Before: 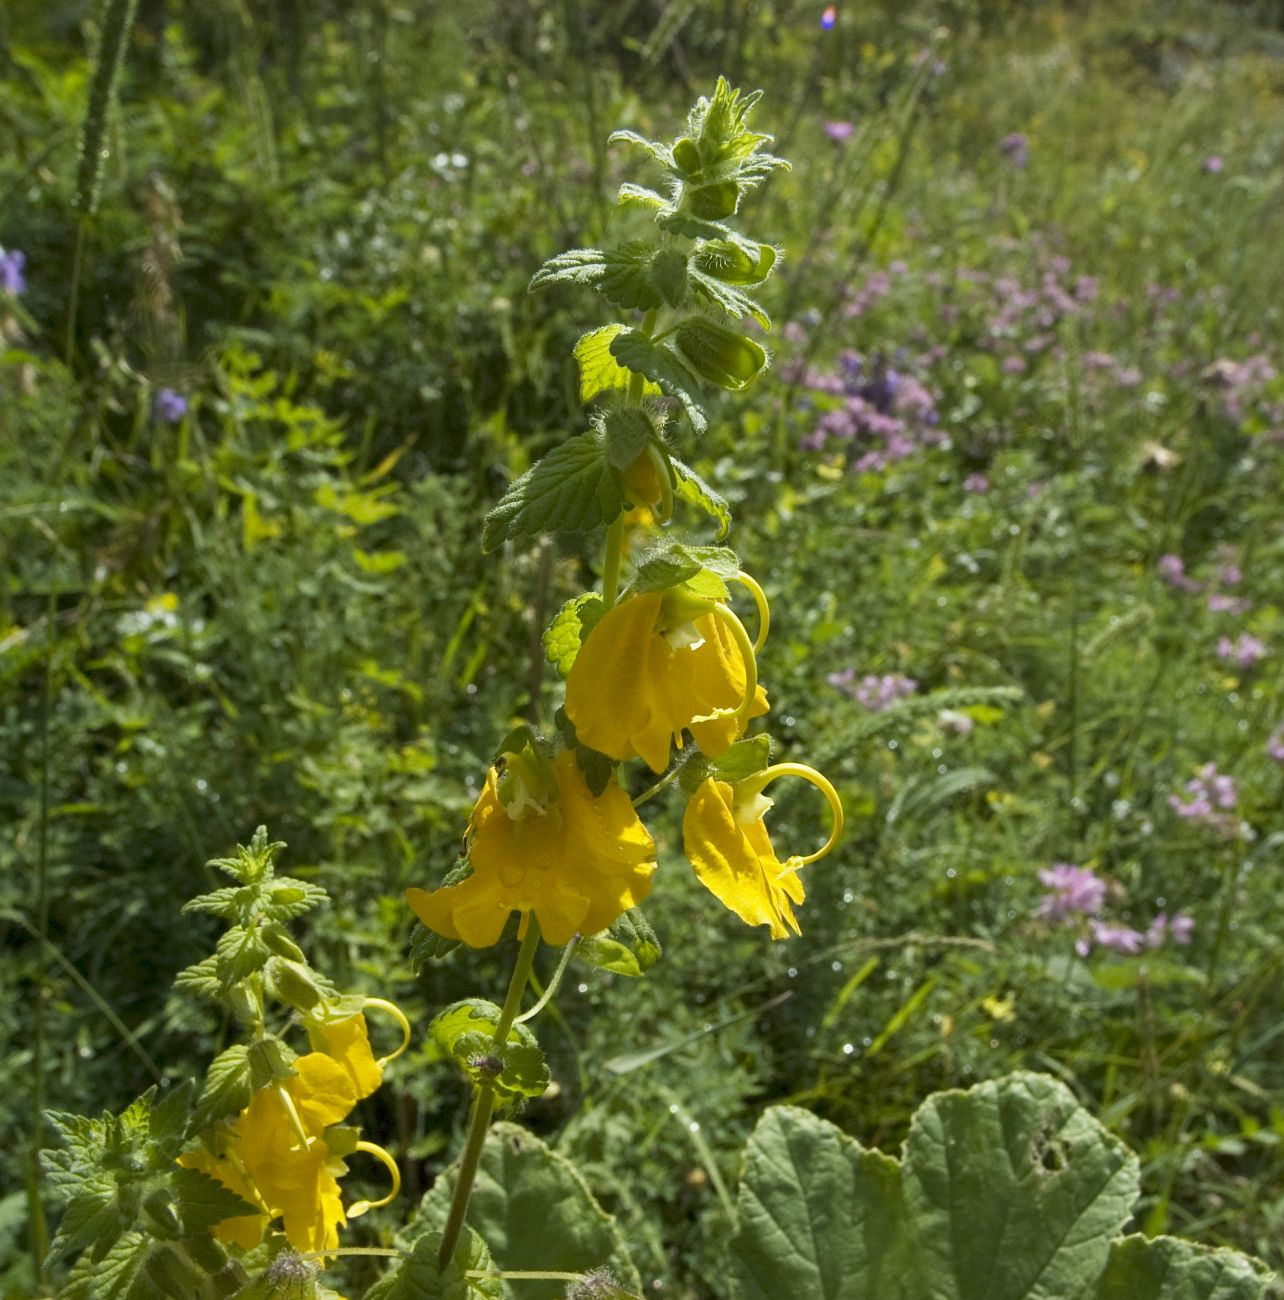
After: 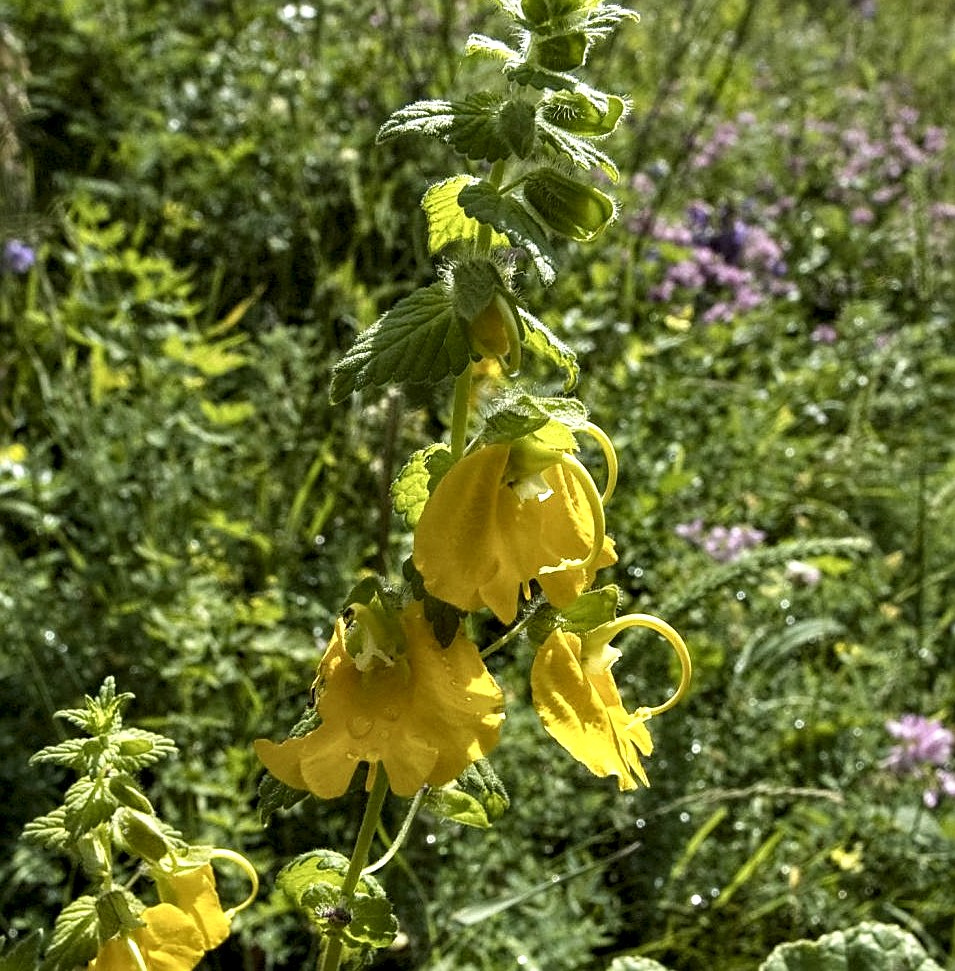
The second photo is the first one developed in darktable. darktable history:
contrast equalizer: octaves 7, y [[0.609, 0.611, 0.615, 0.613, 0.607, 0.603], [0.504, 0.498, 0.496, 0.499, 0.506, 0.516], [0 ×6], [0 ×6], [0 ×6]], mix 0.787
crop and rotate: left 11.956%, top 11.468%, right 13.659%, bottom 13.764%
local contrast: on, module defaults
sharpen: amount 0.499
